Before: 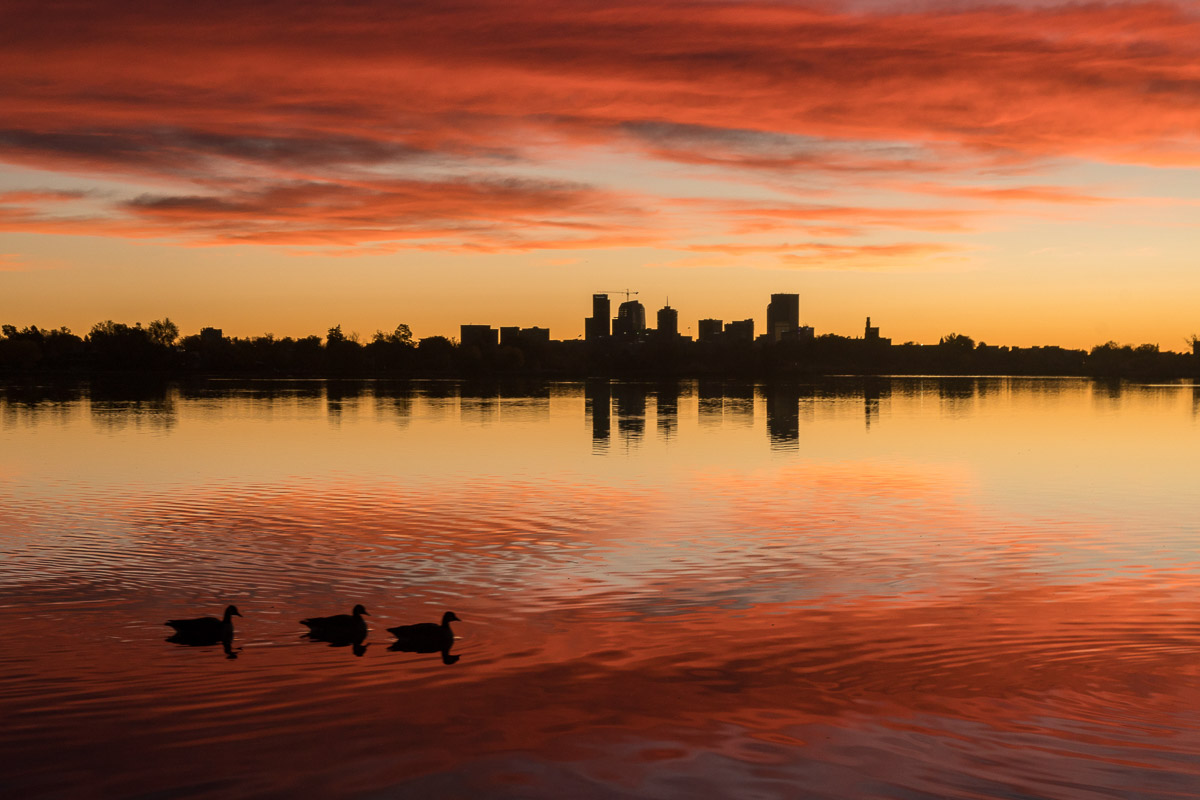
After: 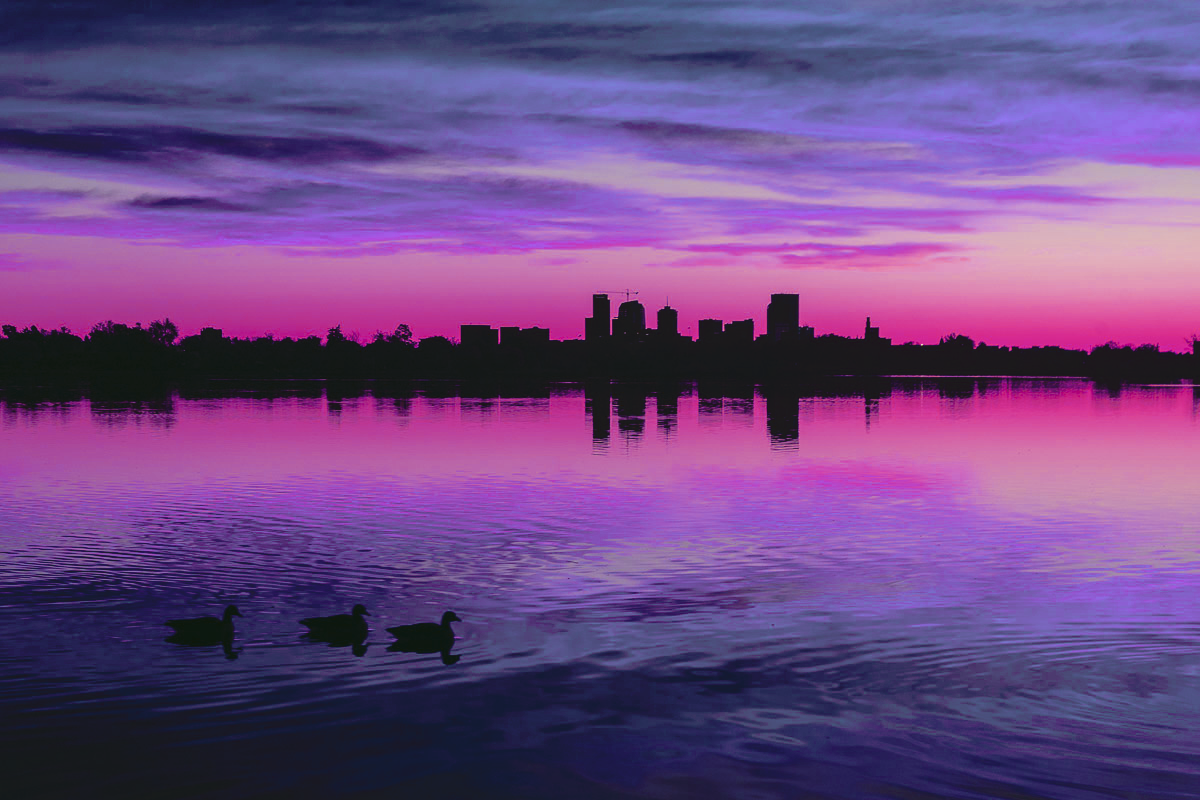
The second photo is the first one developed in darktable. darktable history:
tone curve: curves: ch0 [(0, 0) (0.003, 0.026) (0.011, 0.024) (0.025, 0.022) (0.044, 0.031) (0.069, 0.067) (0.1, 0.094) (0.136, 0.102) (0.177, 0.14) (0.224, 0.189) (0.277, 0.238) (0.335, 0.325) (0.399, 0.379) (0.468, 0.453) (0.543, 0.528) (0.623, 0.609) (0.709, 0.695) (0.801, 0.793) (0.898, 0.898) (1, 1)], preserve colors none
color look up table: target L [87.08, 84.26, 57.29, 77.81, 62.37, 34.13, 79.53, 58.73, 64.85, 36.8, 62.18, 56.64, 45.62, 13.72, 40.86, 20.88, 17.16, 58.46, 58.48, 55.69, 43.98, 70.49, 44.74, 62.82, 73.58, 57.41, 30.63, 48.35, 38.49, 13.53, 87.28, 81.97, 83.4, 62.56, 70.5, 89.43, 62.49, 52.34, 43.87, 70.08, 28.72, 40.3, 15.24, 94.97, 91.53, 78.18, 83.01, 61.46, 27.39], target a [-19.3, 1.798, 52.08, -47.17, 18.92, 60.2, -3.223, -54.71, 5.942, 50.86, -23.35, -18.54, -41.66, 36.17, -4.077, 31.07, 0.572, 55.88, 22.26, 32.99, 63.7, -25.51, 71.28, -20.11, -37.19, -36.36, 46.8, -26.96, -20.11, 27.72, -5.395, -24.41, -20.39, -34.77, -28.96, -32.18, -35.08, -2.865, -13.93, -32.12, -19.74, -21.21, -1.141, -6.657, -39.21, -10.42, -62.19, -19.74, -0.889], target b [32.72, 80.09, 49.18, 73.46, -29.73, -55.81, 22.12, 46.78, -15.26, 0.221, 58.28, 22.3, 26.74, -44.06, 36.78, 3.316, 22.37, 4.195, -49.82, -35.01, 19.36, -7.423, -56.86, -37.25, -14.52, -10.91, -31.32, -11.99, -8.554, -33.15, -4.982, -6.57, -2.433, -10.18, -8.259, -9.124, -10.93, -4.988, -1.877, -7.798, -4.979, -4.431, -0.342, 18.59, 52.46, 60.58, 67.74, 37.58, 20.81], num patches 49
